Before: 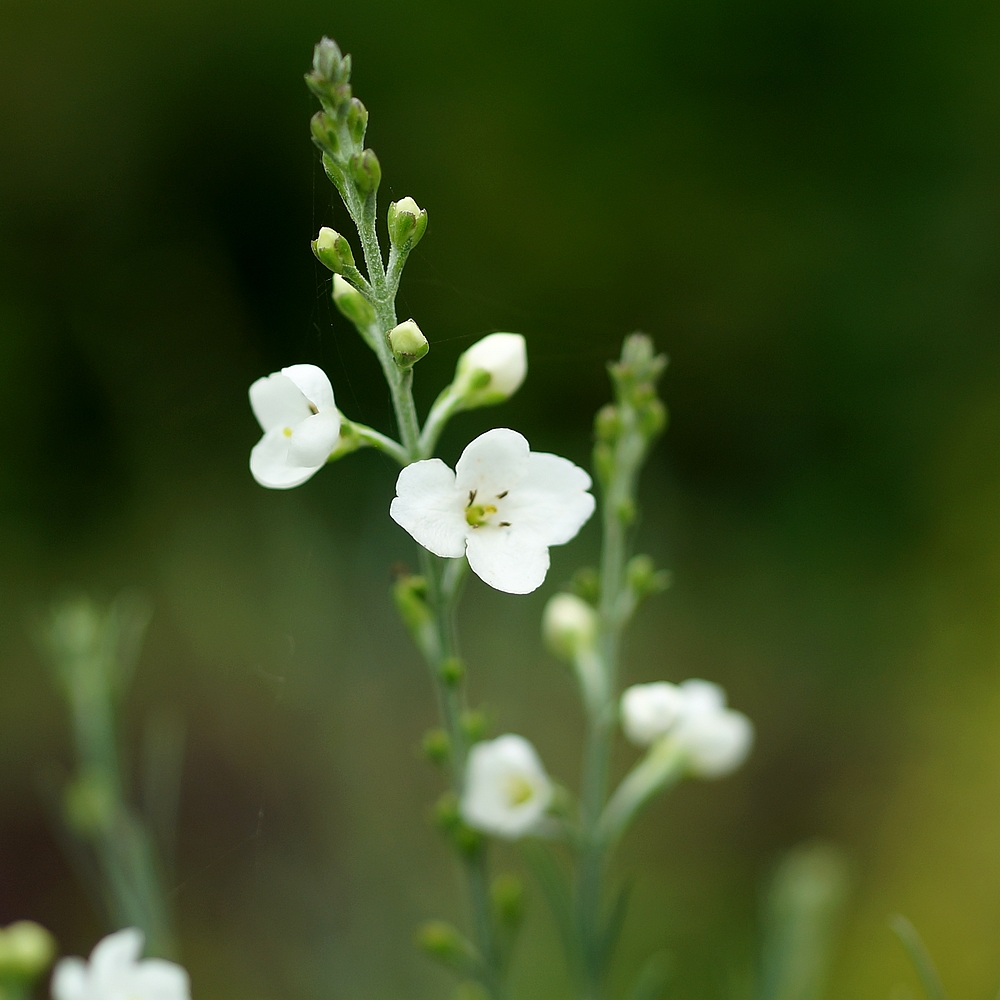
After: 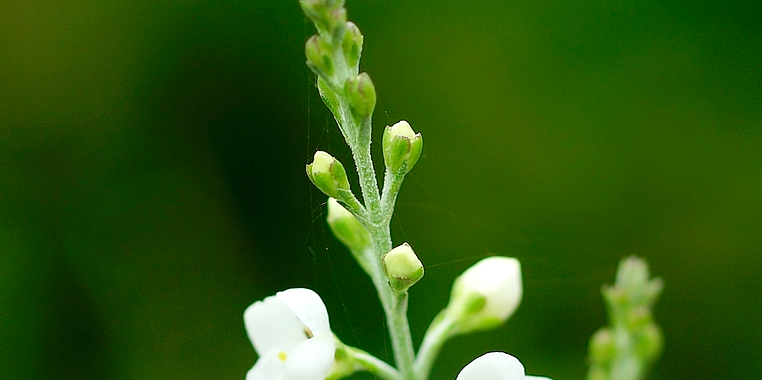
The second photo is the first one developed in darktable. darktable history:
crop: left 0.579%, top 7.627%, right 23.167%, bottom 54.275%
levels: levels [0, 0.397, 0.955]
